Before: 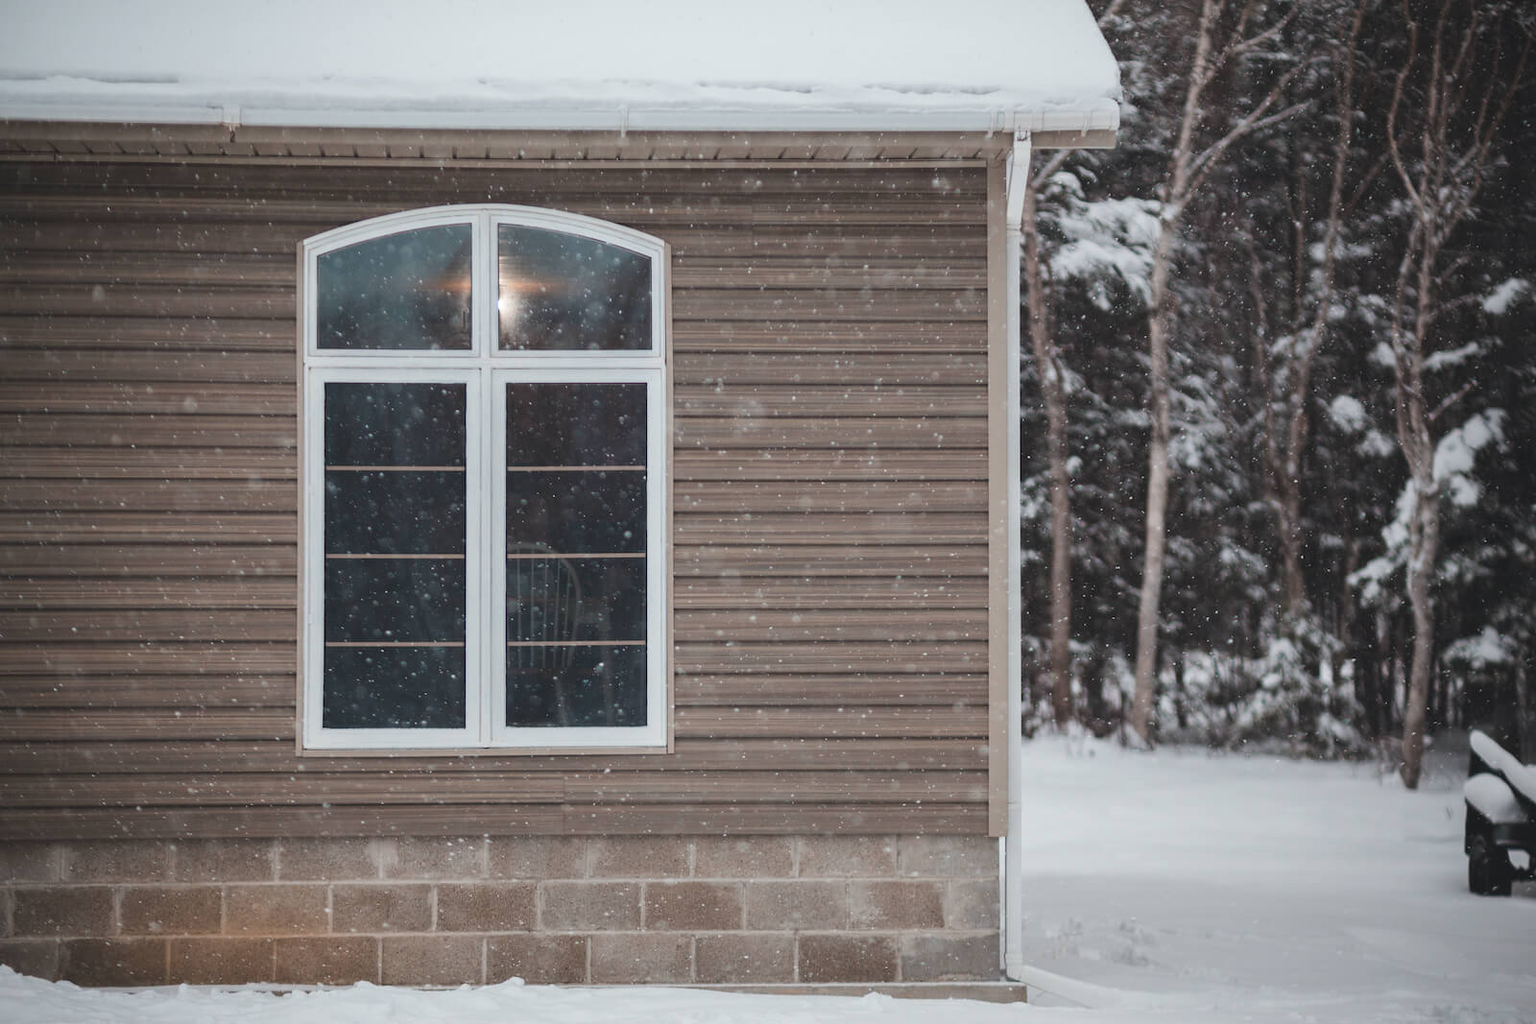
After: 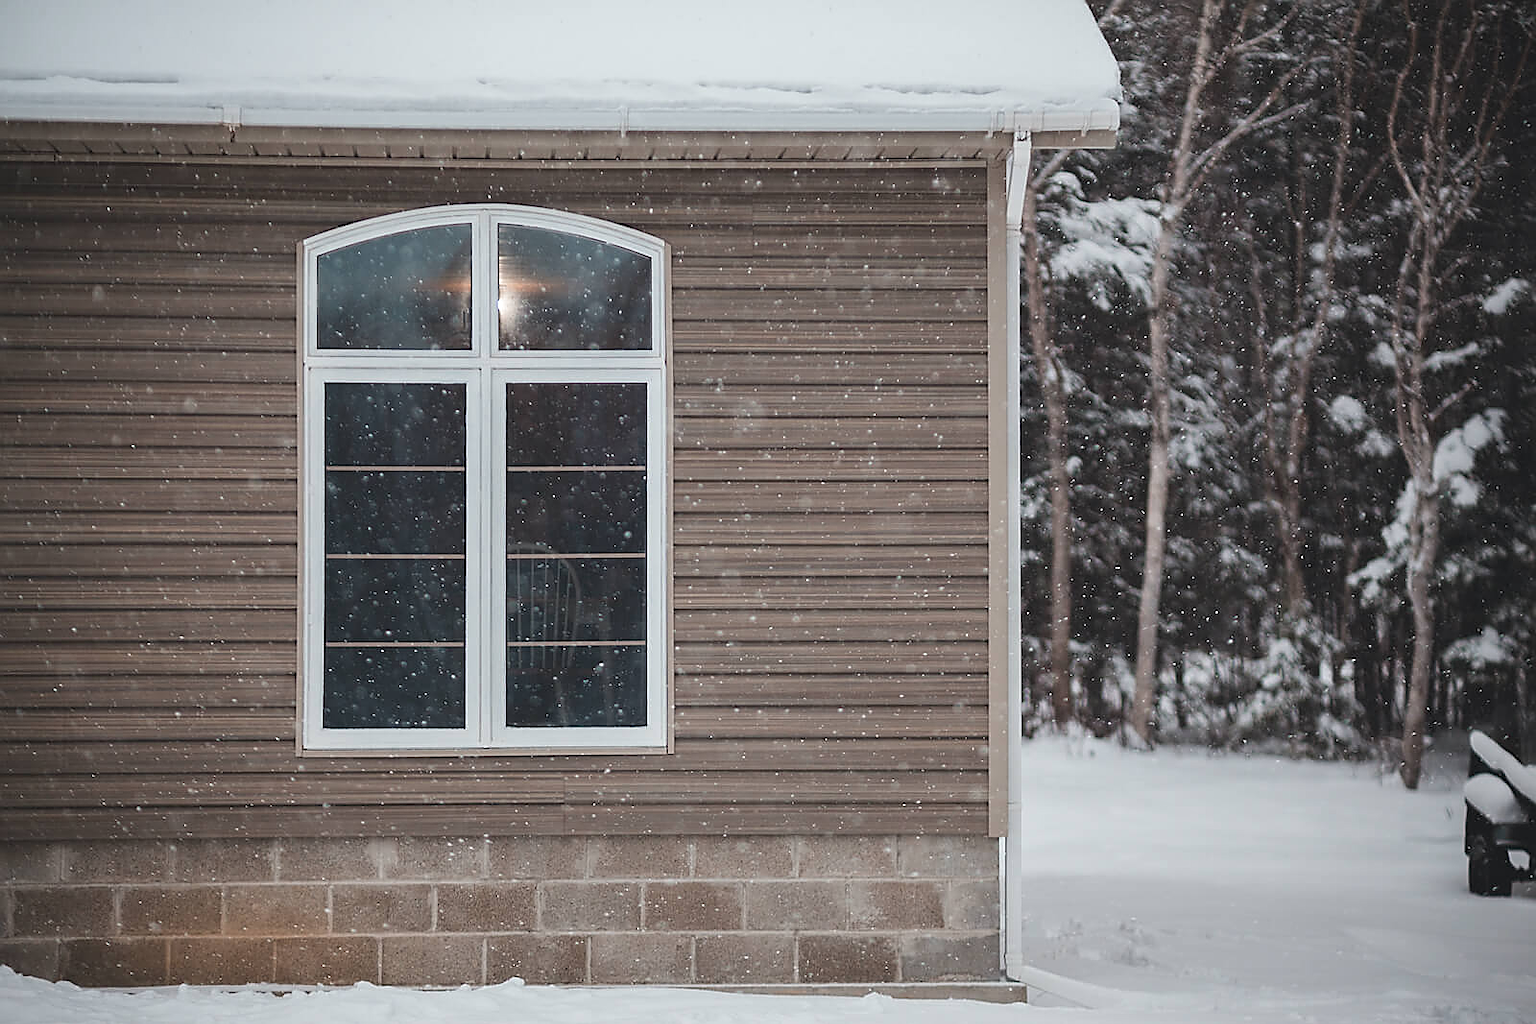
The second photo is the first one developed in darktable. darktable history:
sharpen: radius 1.4, amount 1.25, threshold 0.7
tone equalizer: on, module defaults
